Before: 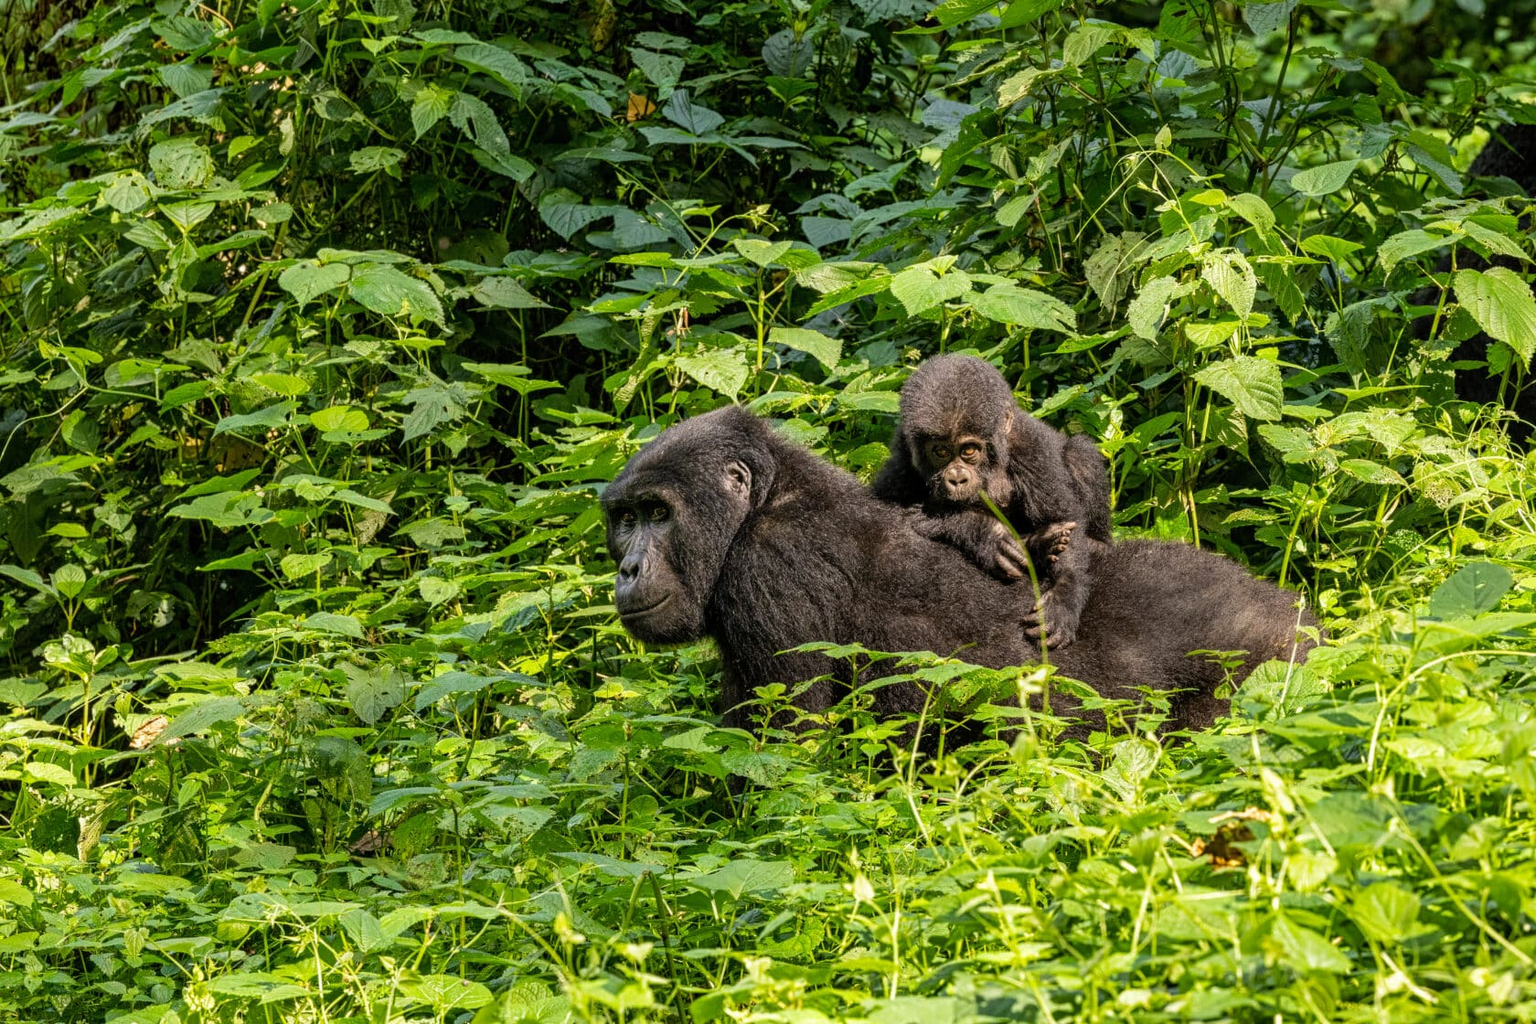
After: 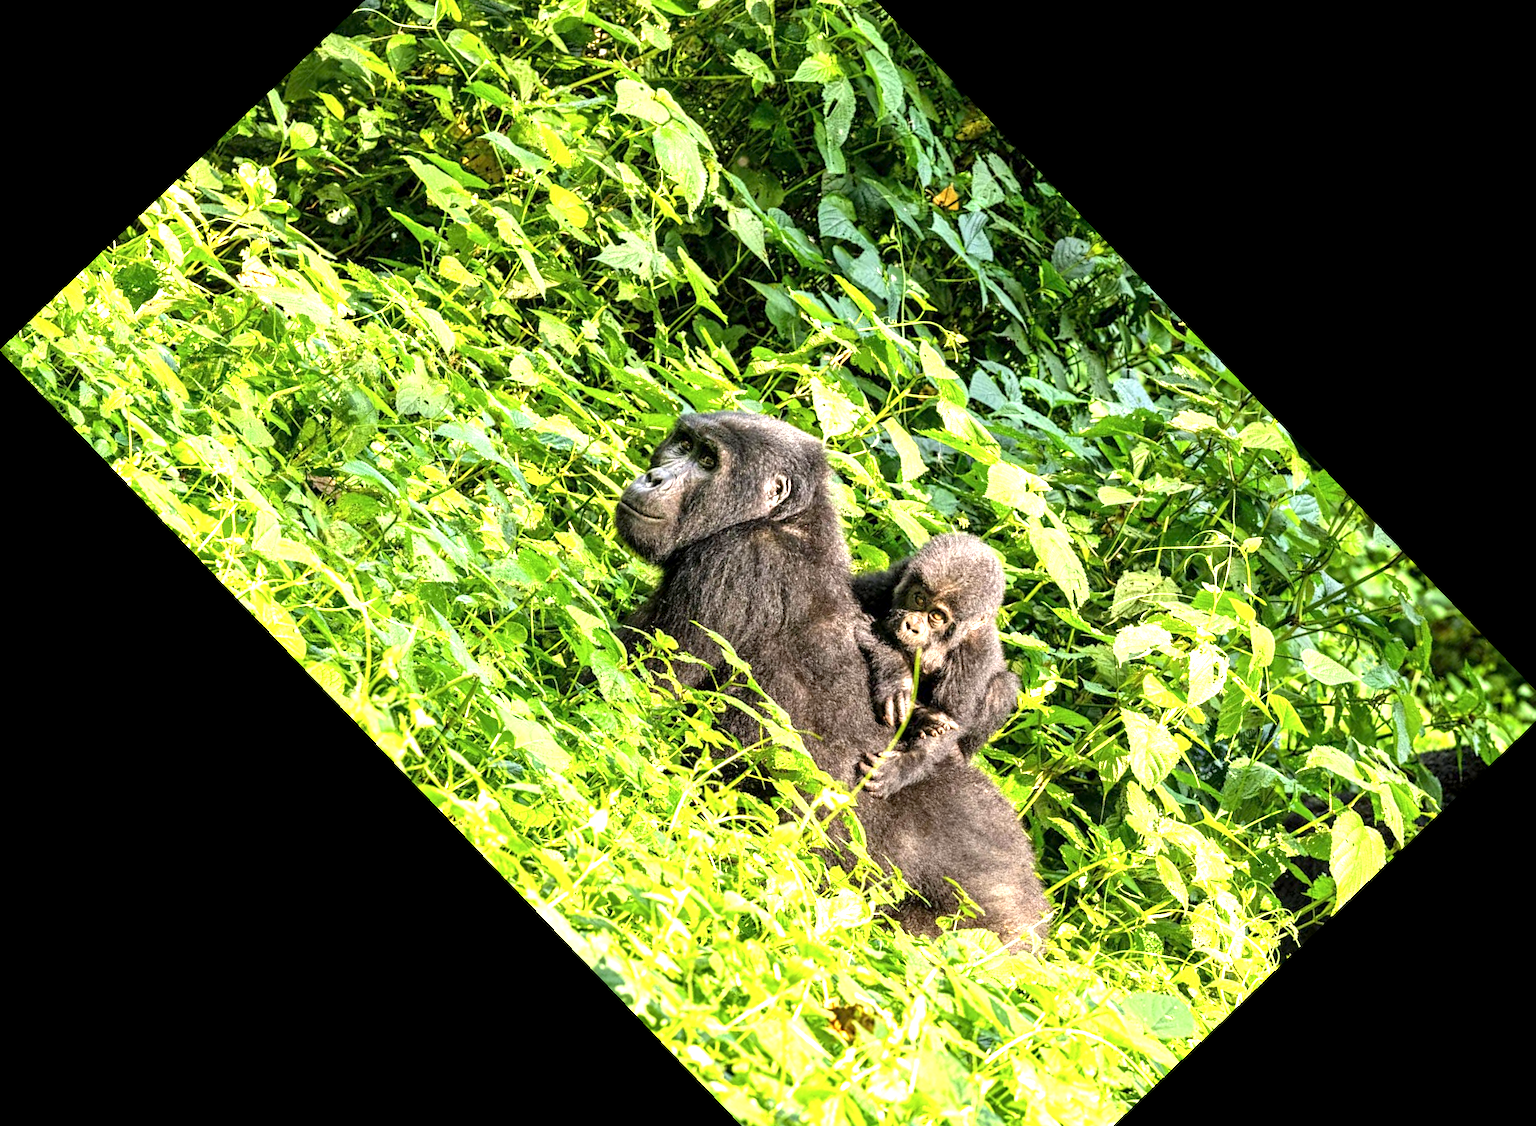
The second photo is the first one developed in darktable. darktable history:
rotate and perspective: rotation -1°, crop left 0.011, crop right 0.989, crop top 0.025, crop bottom 0.975
contrast brightness saturation: saturation -0.04
crop and rotate: angle -46.26°, top 16.234%, right 0.912%, bottom 11.704%
exposure: black level correction 0.001, exposure 1.719 EV, compensate exposure bias true, compensate highlight preservation false
